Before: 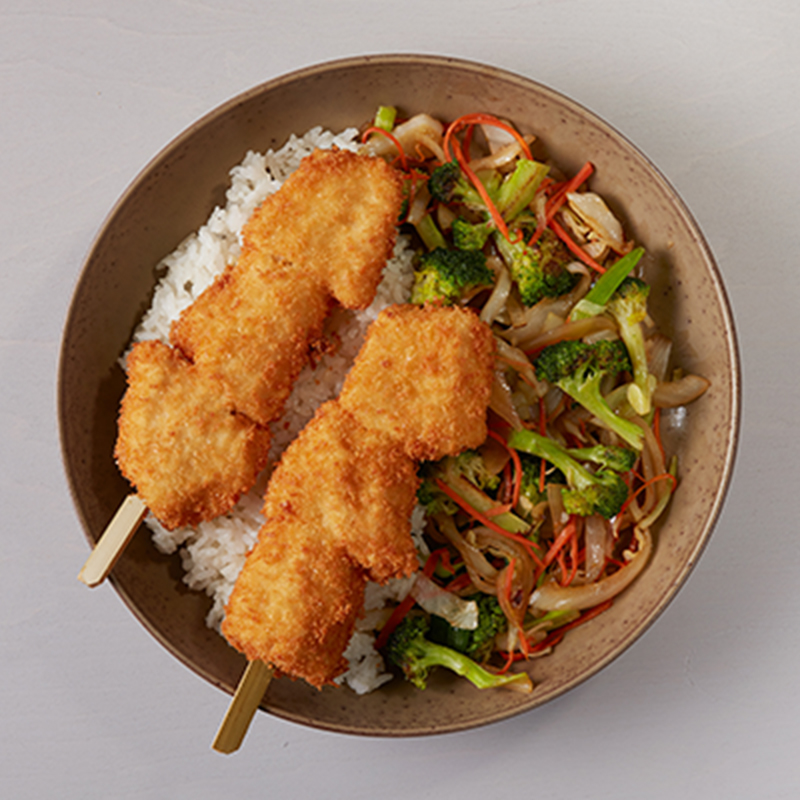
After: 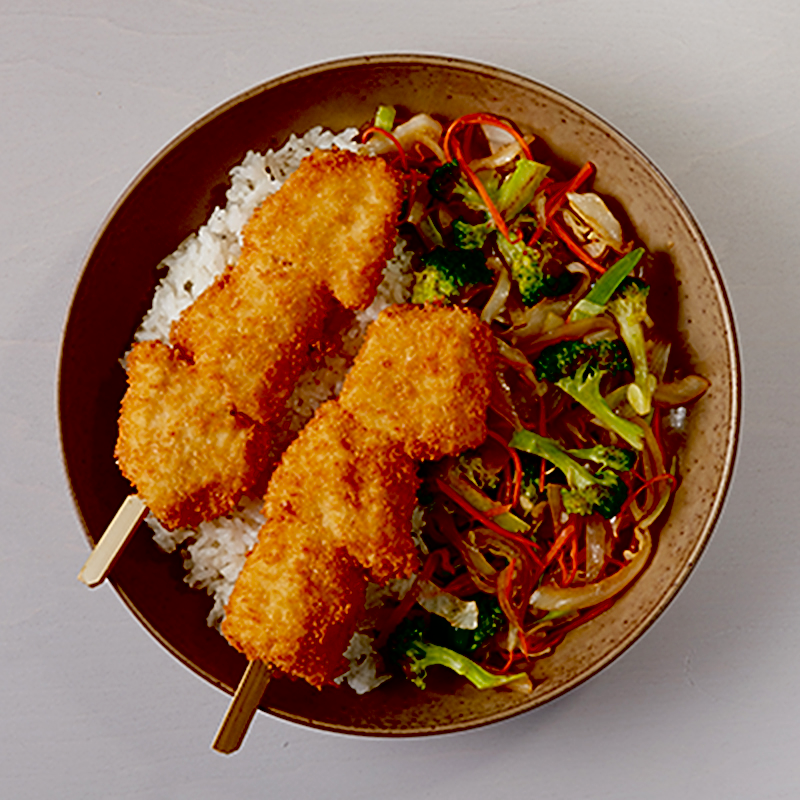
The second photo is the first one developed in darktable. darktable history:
sharpen: on, module defaults
exposure: black level correction 0.056, exposure -0.039 EV, compensate highlight preservation false
contrast brightness saturation: saturation -0.04
